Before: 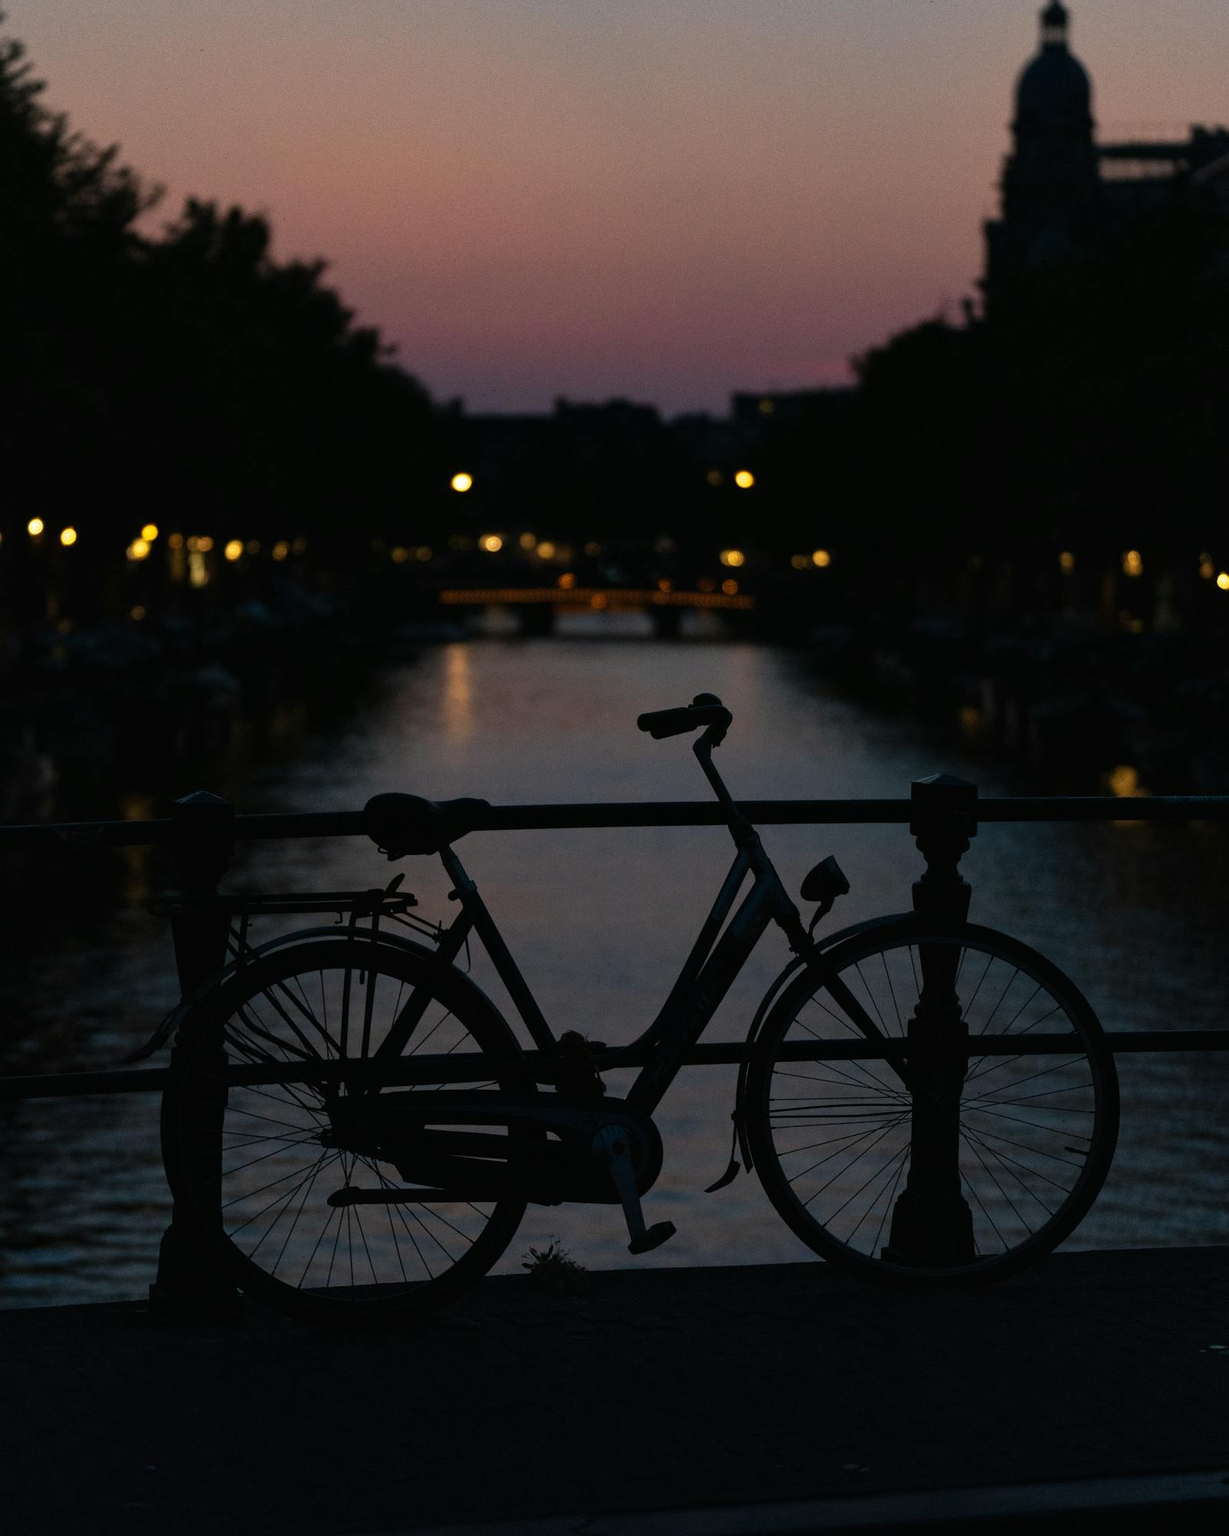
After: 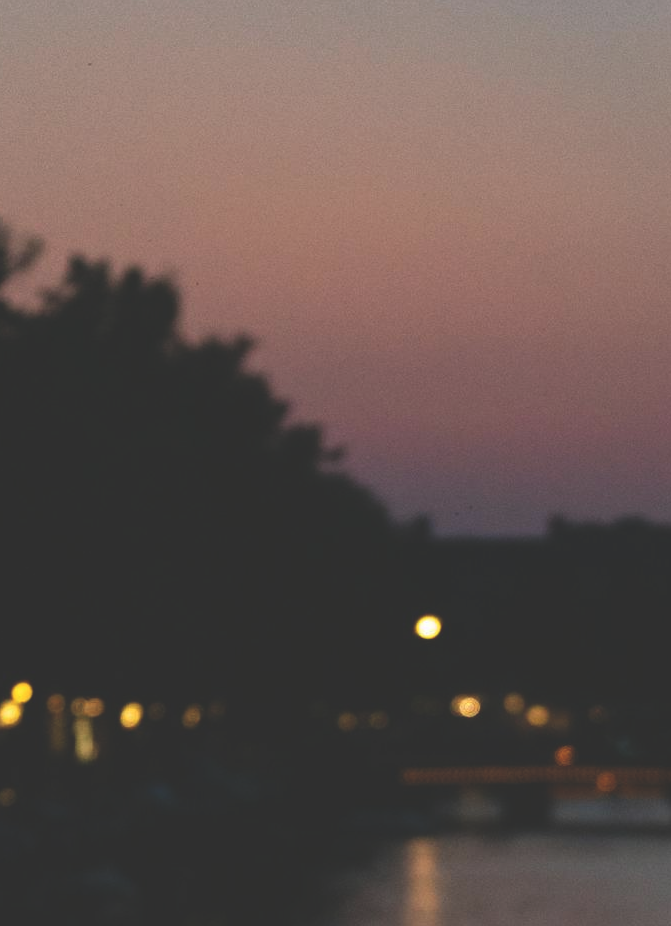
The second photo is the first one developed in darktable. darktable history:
crop and rotate: left 10.817%, top 0.062%, right 47.194%, bottom 53.626%
exposure: black level correction -0.028, compensate highlight preservation false
